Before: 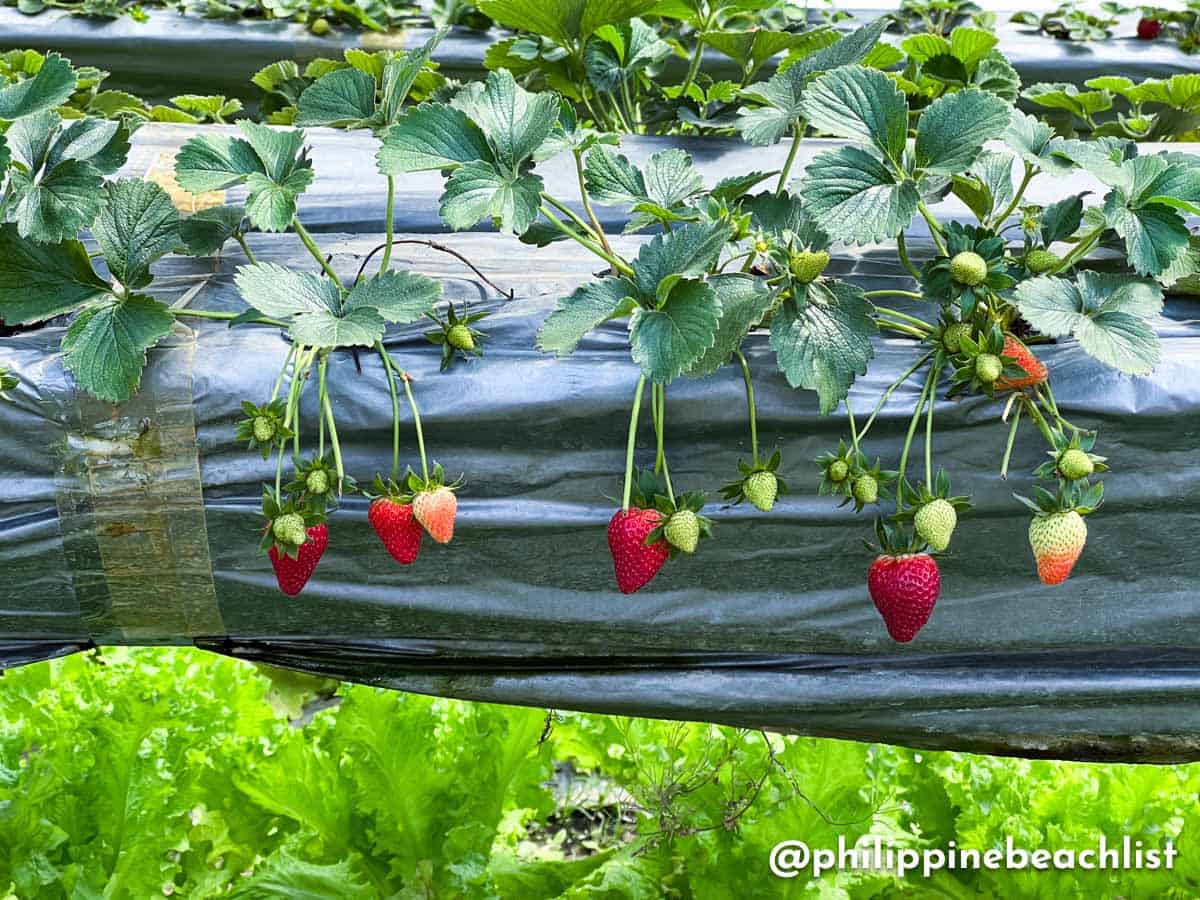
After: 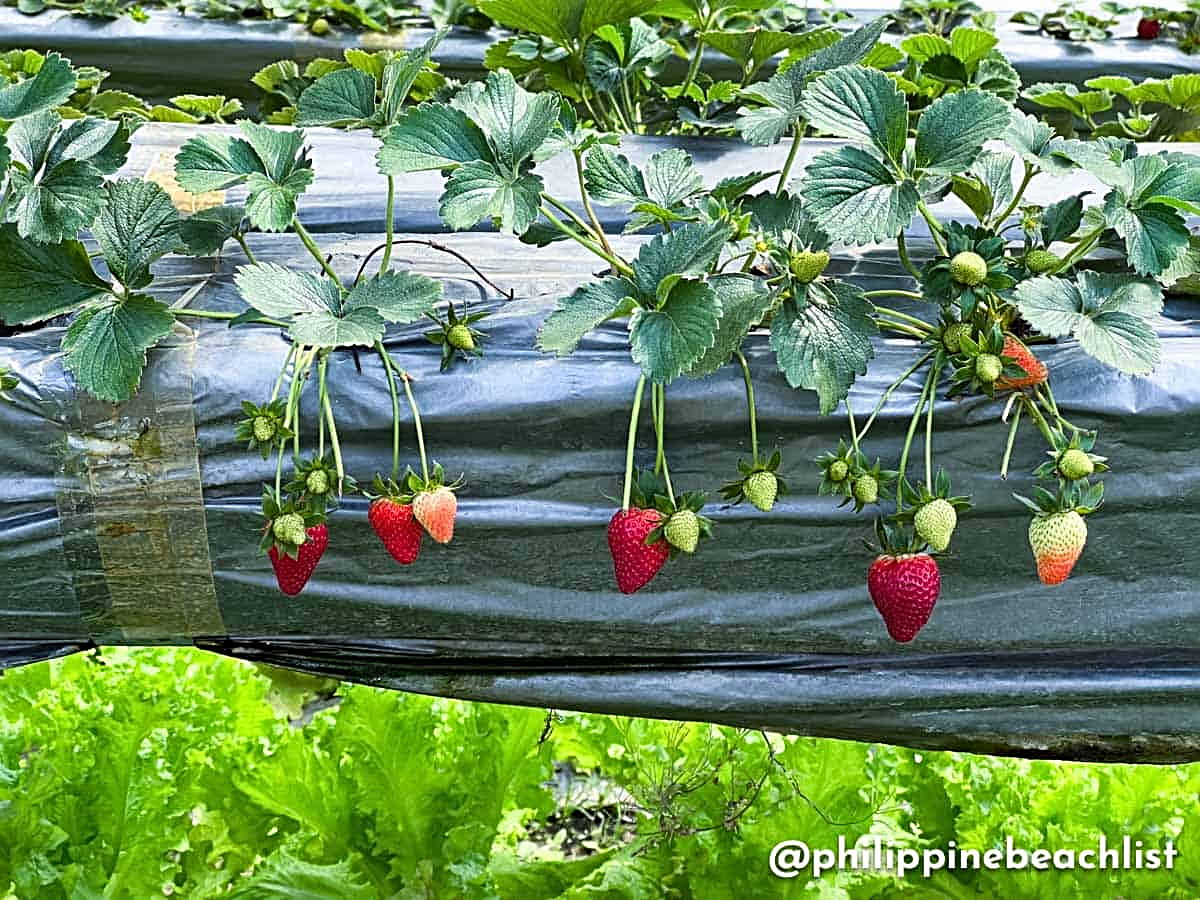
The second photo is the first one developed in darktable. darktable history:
sharpen: radius 3.083
